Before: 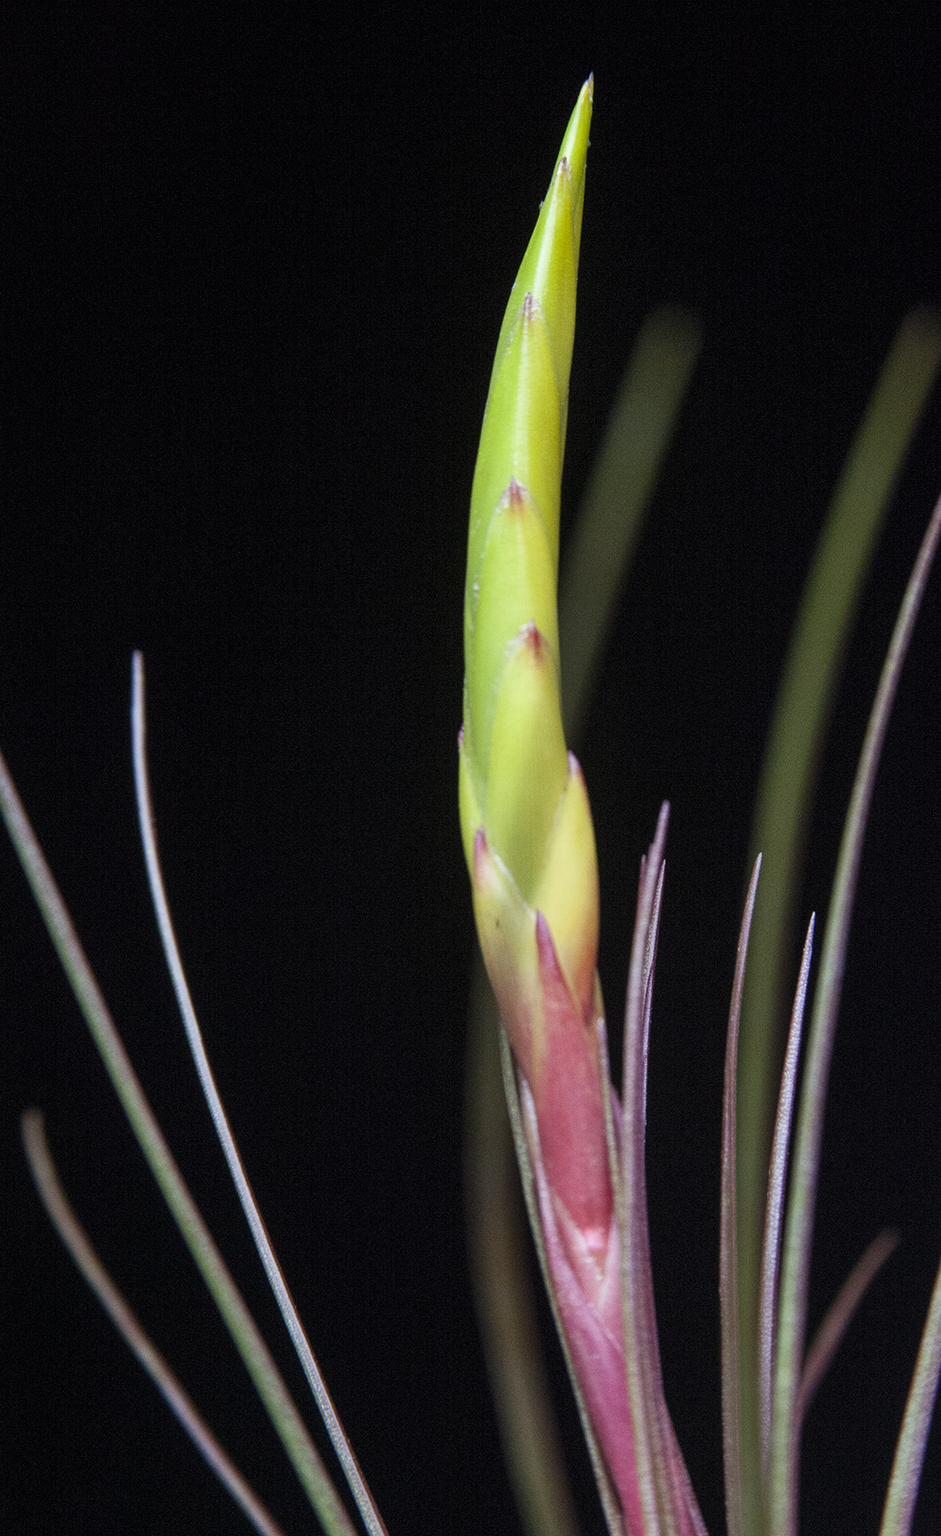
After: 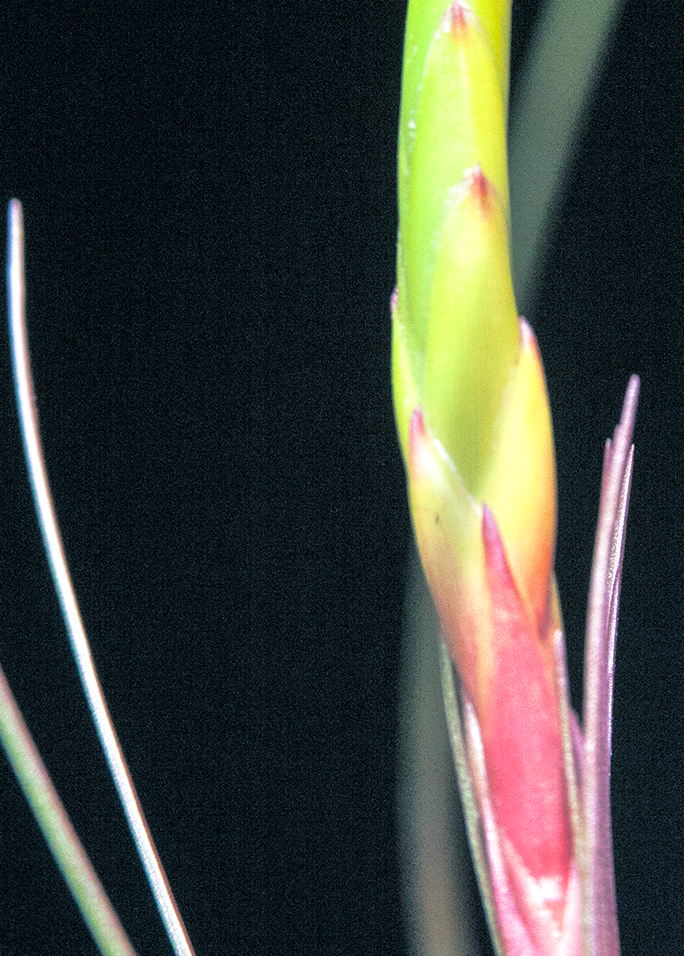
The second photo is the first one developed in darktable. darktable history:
crop: left 13.312%, top 31.28%, right 24.627%, bottom 15.582%
tone equalizer: -8 EV 2 EV, -7 EV 2 EV, -6 EV 2 EV, -5 EV 2 EV, -4 EV 2 EV, -3 EV 1.5 EV, -2 EV 1 EV, -1 EV 0.5 EV
split-toning: shadows › hue 205.2°, shadows › saturation 0.43, highlights › hue 54°, highlights › saturation 0.54
exposure: black level correction 0, exposure 0.5 EV, compensate exposure bias true, compensate highlight preservation false
